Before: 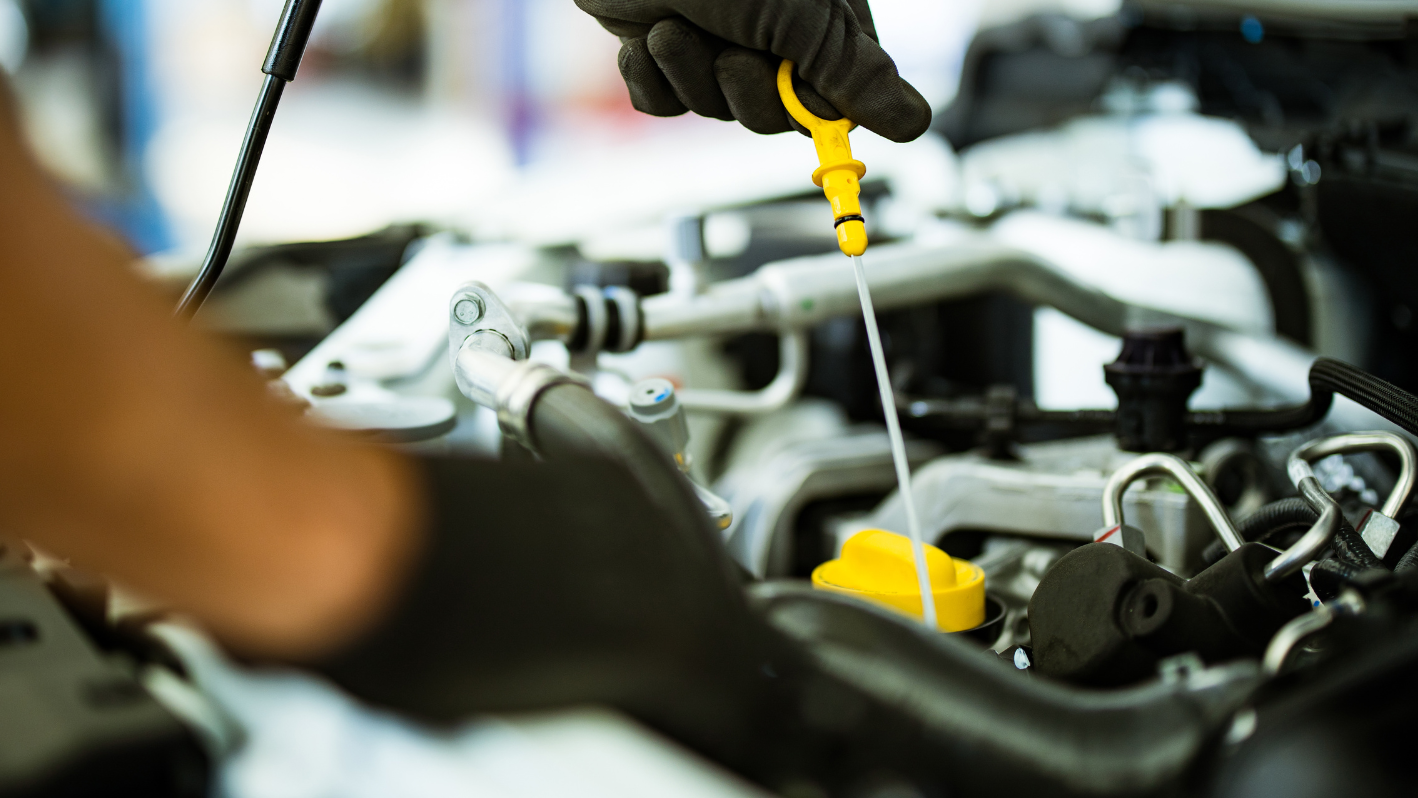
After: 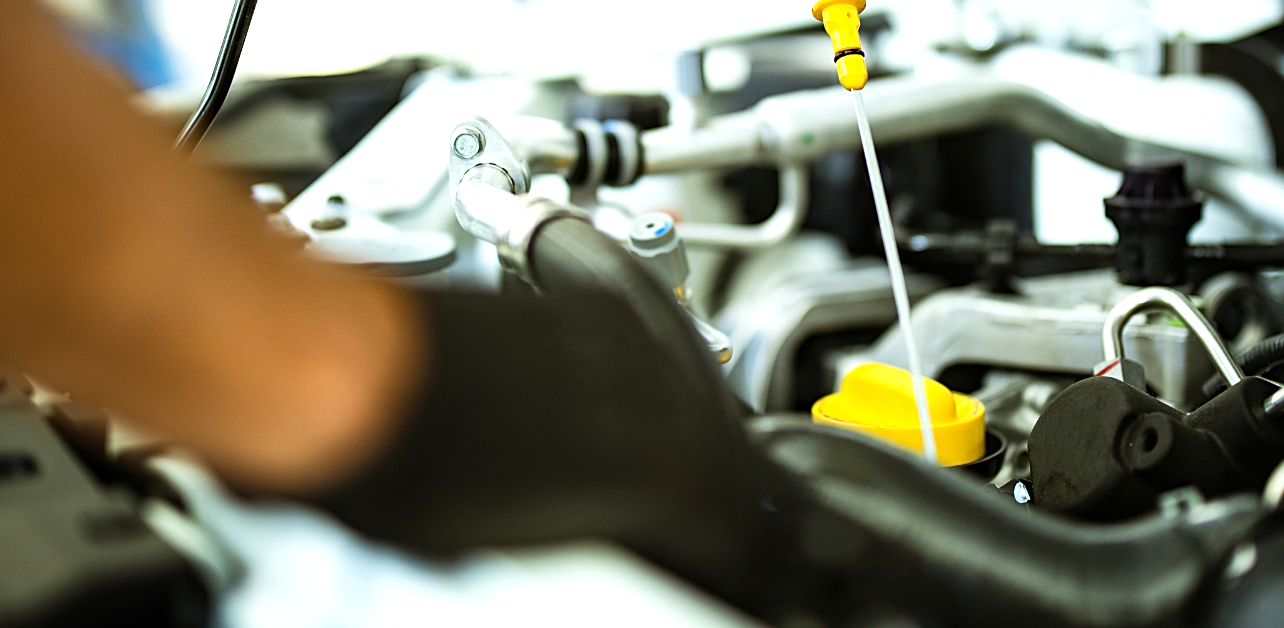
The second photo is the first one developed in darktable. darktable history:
crop: top 20.916%, right 9.437%, bottom 0.316%
sharpen: on, module defaults
exposure: exposure 0.4 EV, compensate highlight preservation false
